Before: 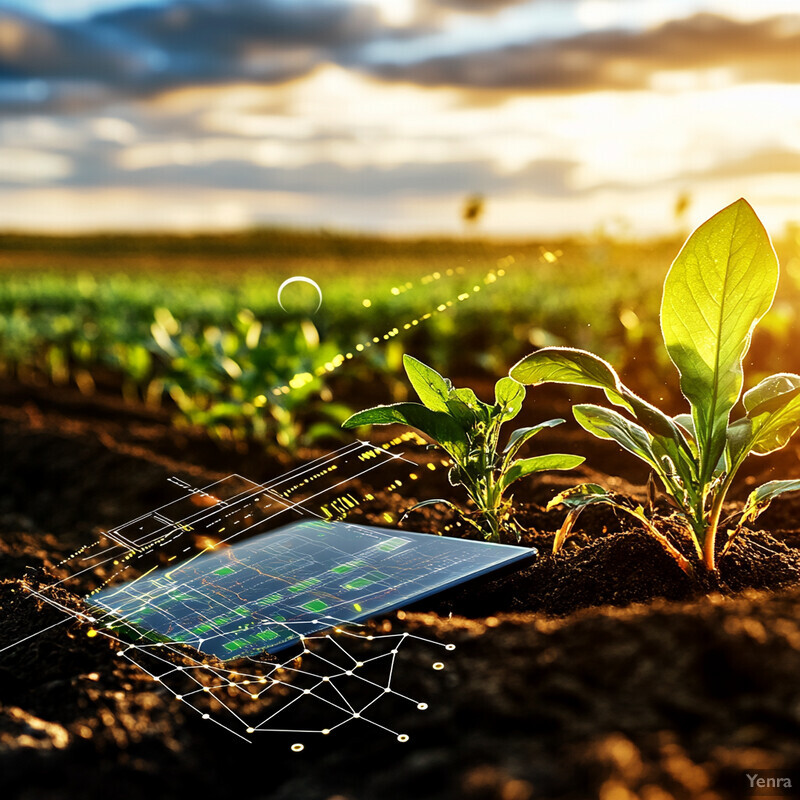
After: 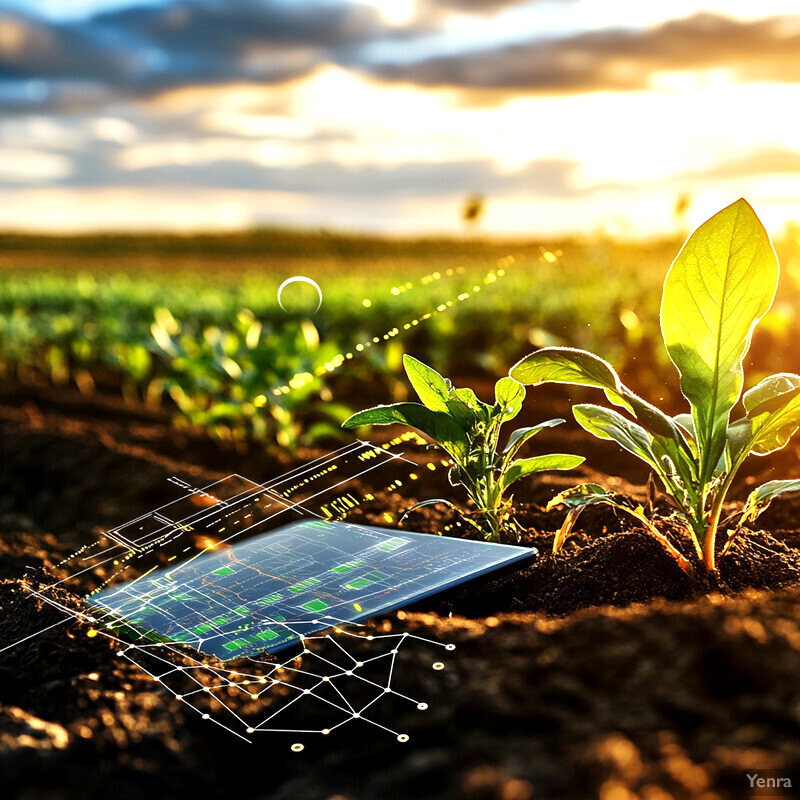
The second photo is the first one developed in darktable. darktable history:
exposure: exposure 0.406 EV, compensate highlight preservation false
